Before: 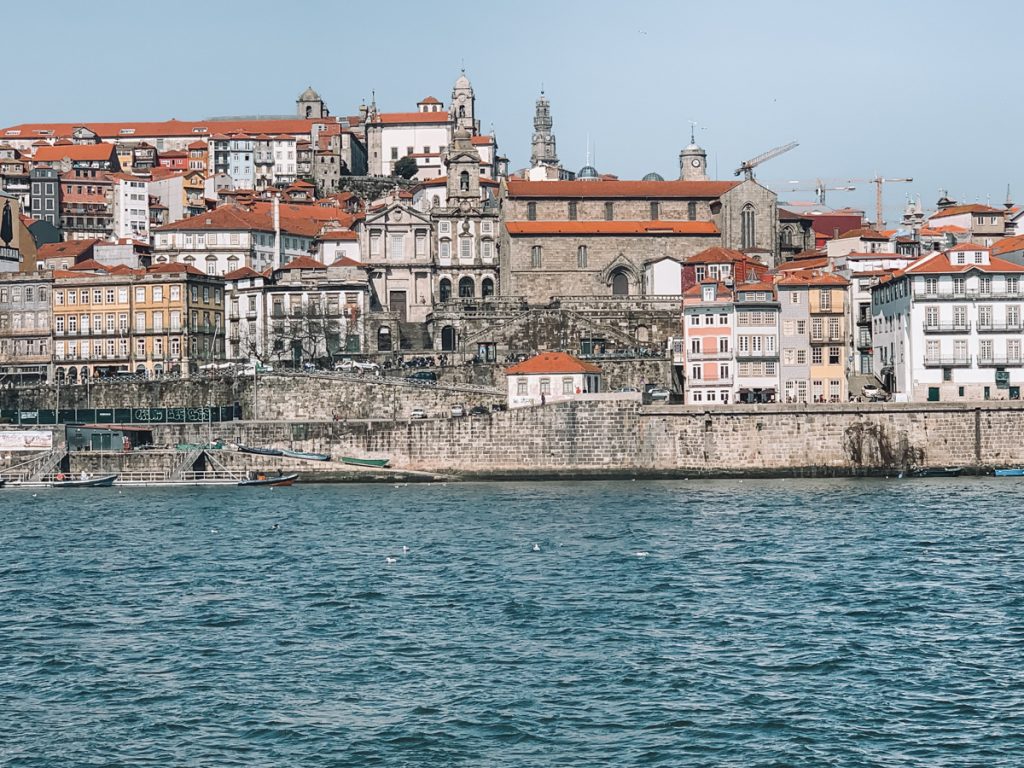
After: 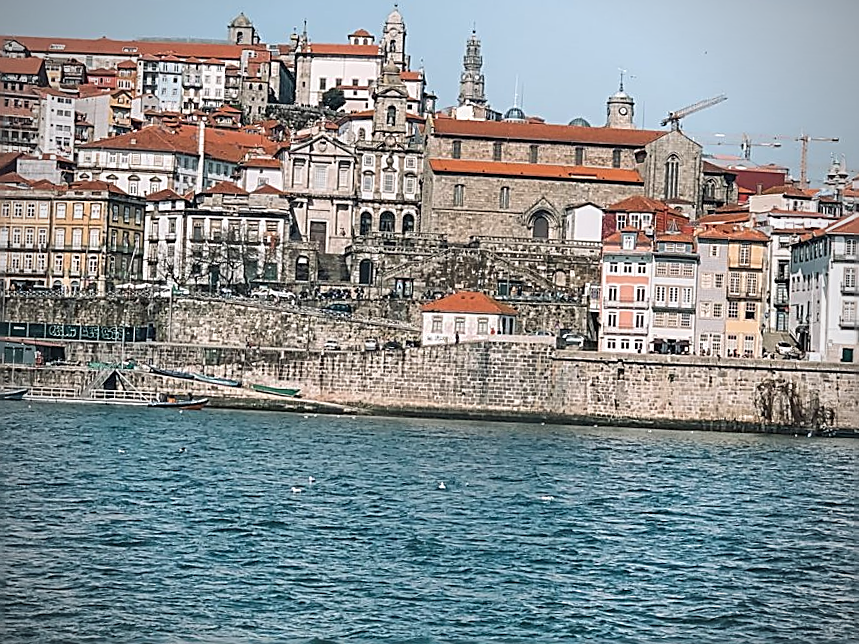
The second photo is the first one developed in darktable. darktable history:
velvia: strength 15%
crop and rotate: angle -3.27°, left 5.211%, top 5.211%, right 4.607%, bottom 4.607%
vignetting: on, module defaults
sharpen: amount 1
